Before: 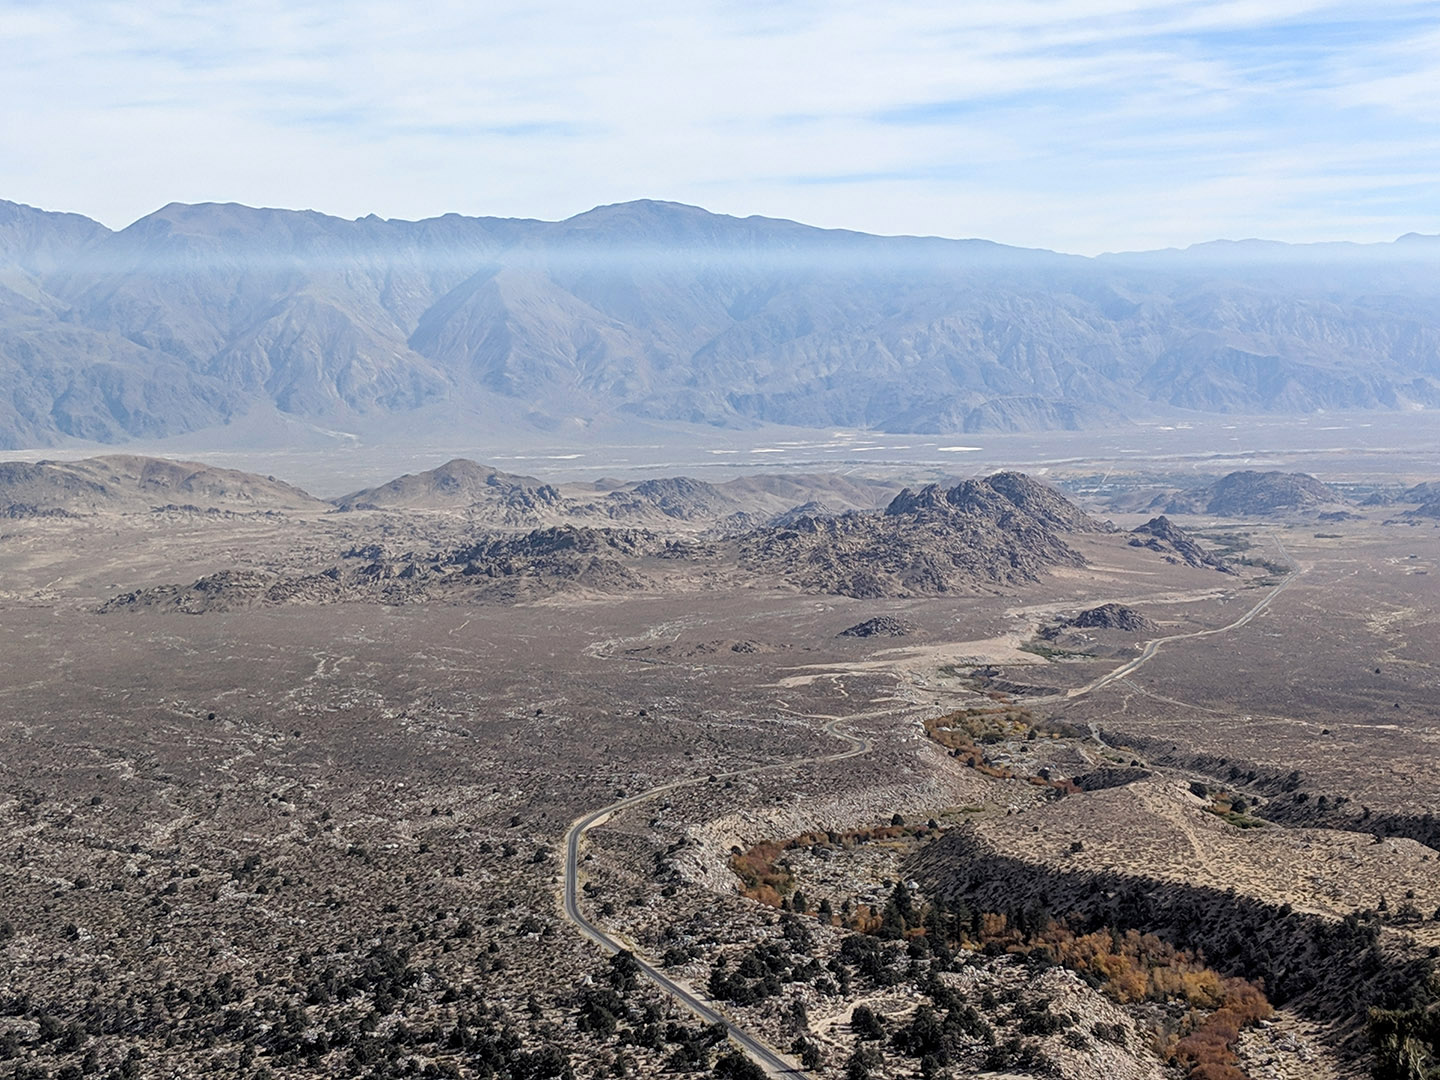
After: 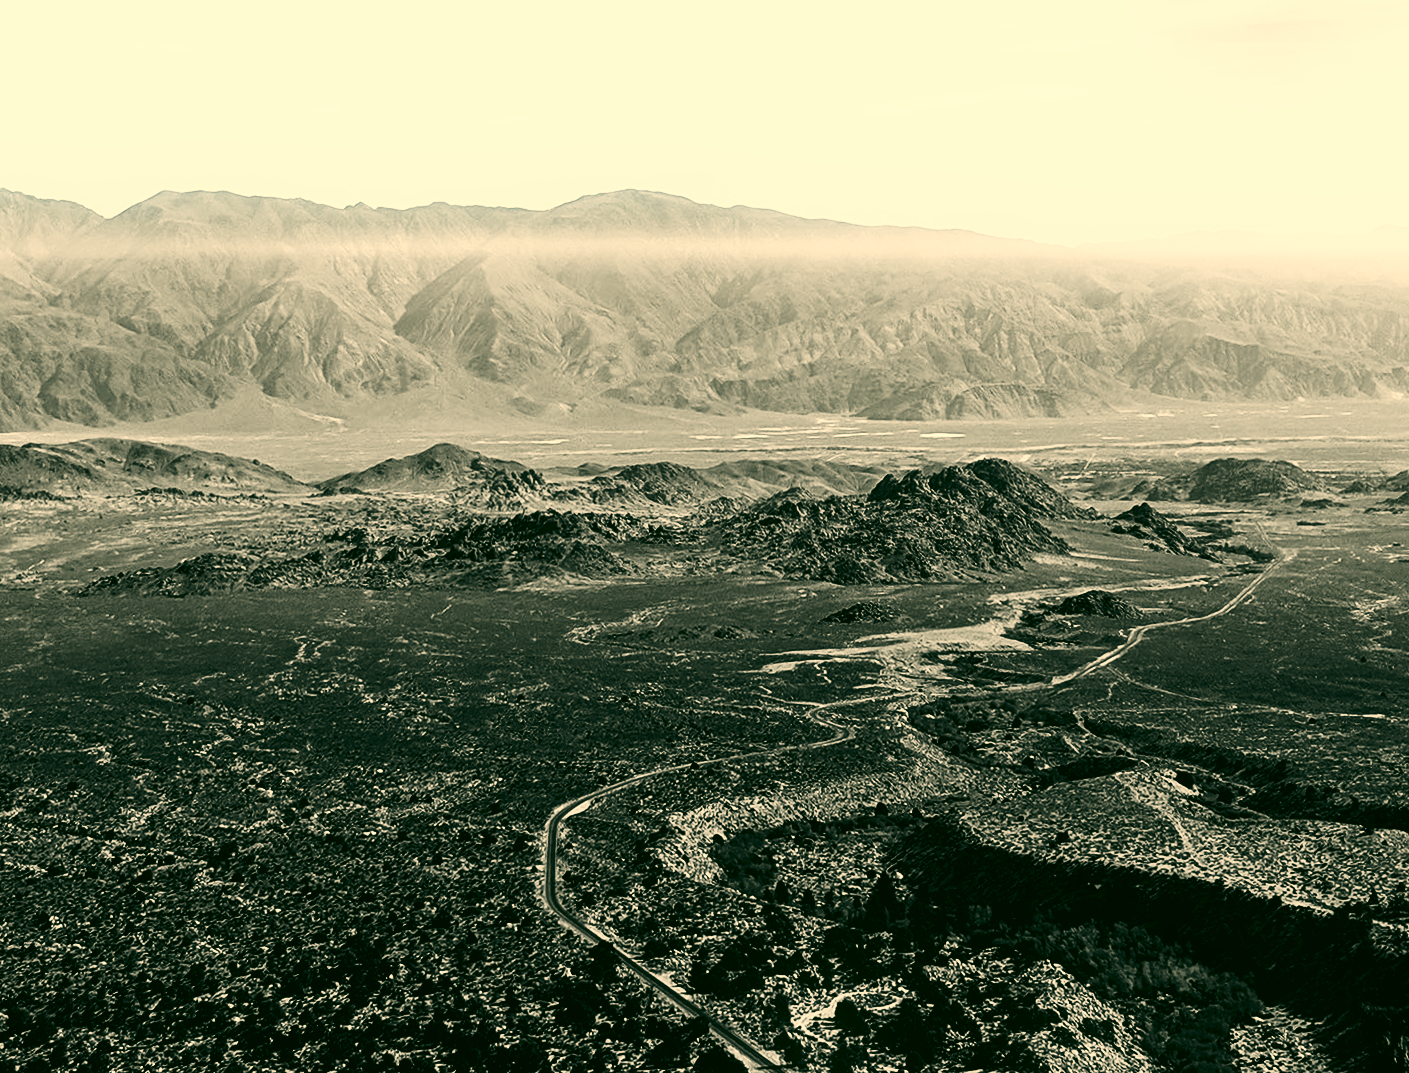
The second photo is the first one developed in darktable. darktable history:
white balance: red 1.004, blue 1.096
tone curve: curves: ch0 [(0, 0) (0.003, 0.003) (0.011, 0.013) (0.025, 0.028) (0.044, 0.05) (0.069, 0.078) (0.1, 0.113) (0.136, 0.153) (0.177, 0.2) (0.224, 0.271) (0.277, 0.374) (0.335, 0.47) (0.399, 0.574) (0.468, 0.688) (0.543, 0.79) (0.623, 0.859) (0.709, 0.919) (0.801, 0.957) (0.898, 0.978) (1, 1)], preserve colors none
rotate and perspective: rotation 0.226°, lens shift (vertical) -0.042, crop left 0.023, crop right 0.982, crop top 0.006, crop bottom 0.994
color correction: highlights a* 5.3, highlights b* 24.26, shadows a* -15.58, shadows b* 4.02
bloom: size 9%, threshold 100%, strength 7%
color balance rgb: shadows lift › luminance -41.13%, shadows lift › chroma 14.13%, shadows lift › hue 260°, power › luminance -3.76%, power › chroma 0.56%, power › hue 40.37°, highlights gain › luminance 16.81%, highlights gain › chroma 2.94%, highlights gain › hue 260°, global offset › luminance -0.29%, global offset › chroma 0.31%, global offset › hue 260°, perceptual saturation grading › global saturation 20%, perceptual saturation grading › highlights -13.92%, perceptual saturation grading › shadows 50%
contrast brightness saturation: contrast -0.03, brightness -0.59, saturation -1
